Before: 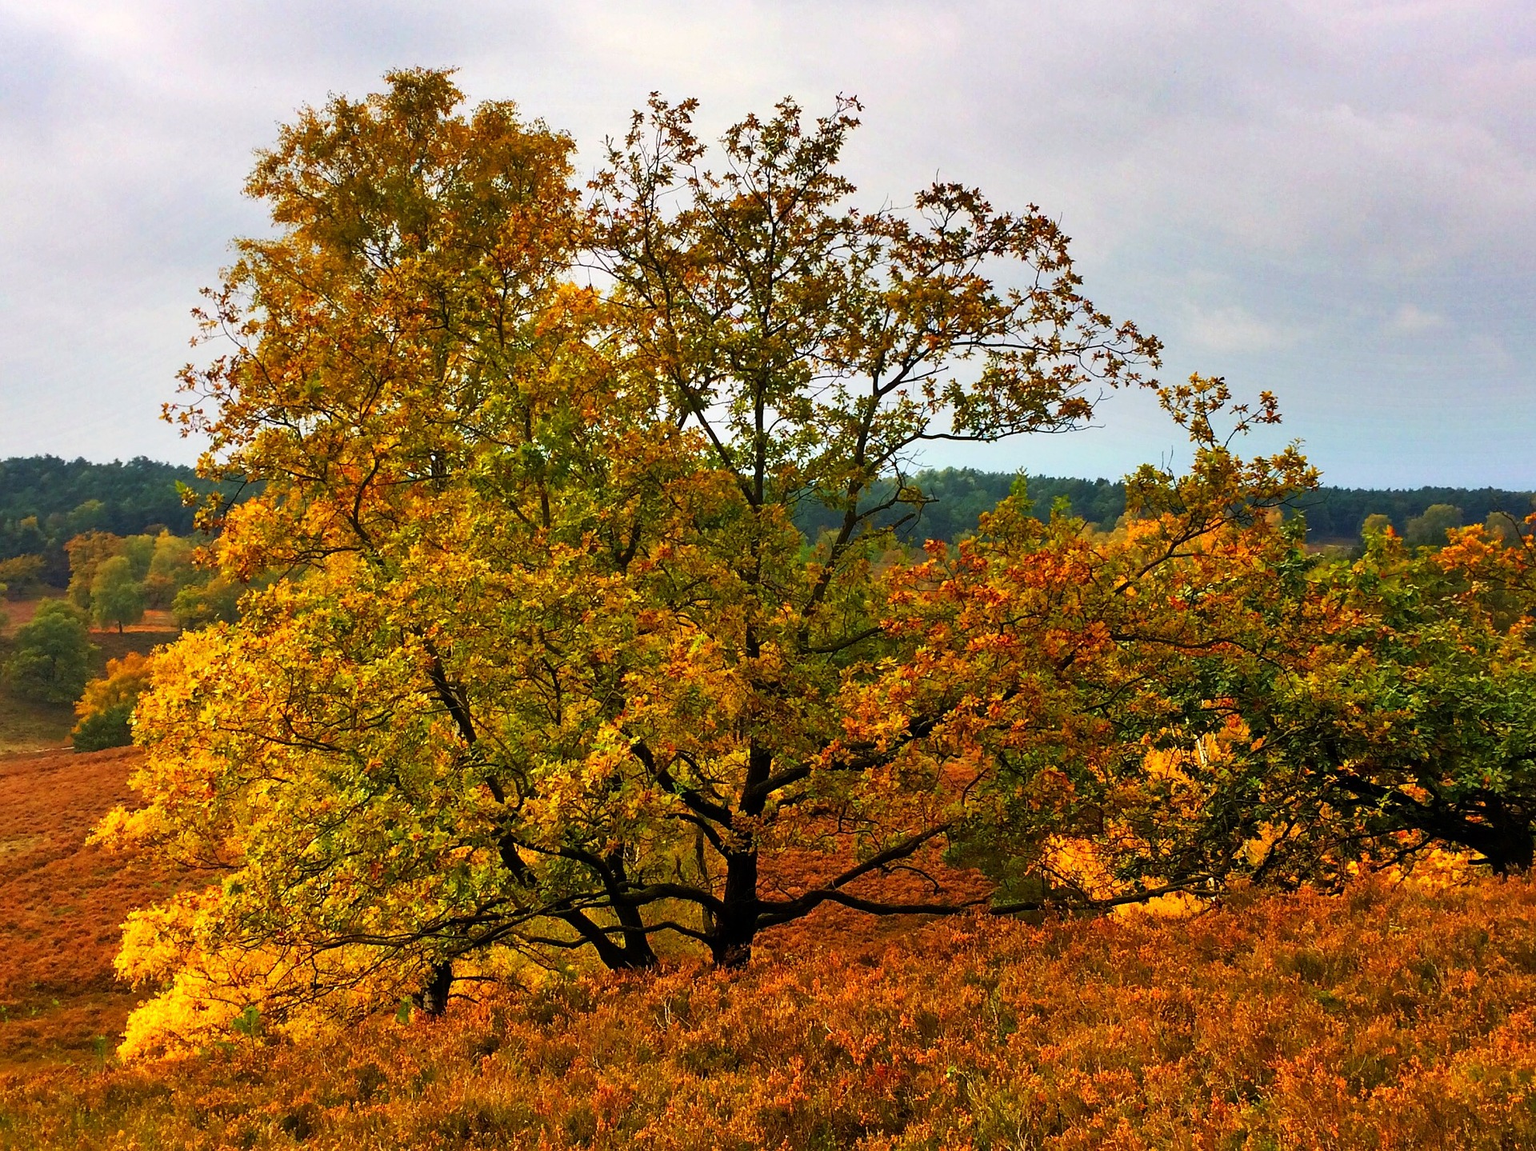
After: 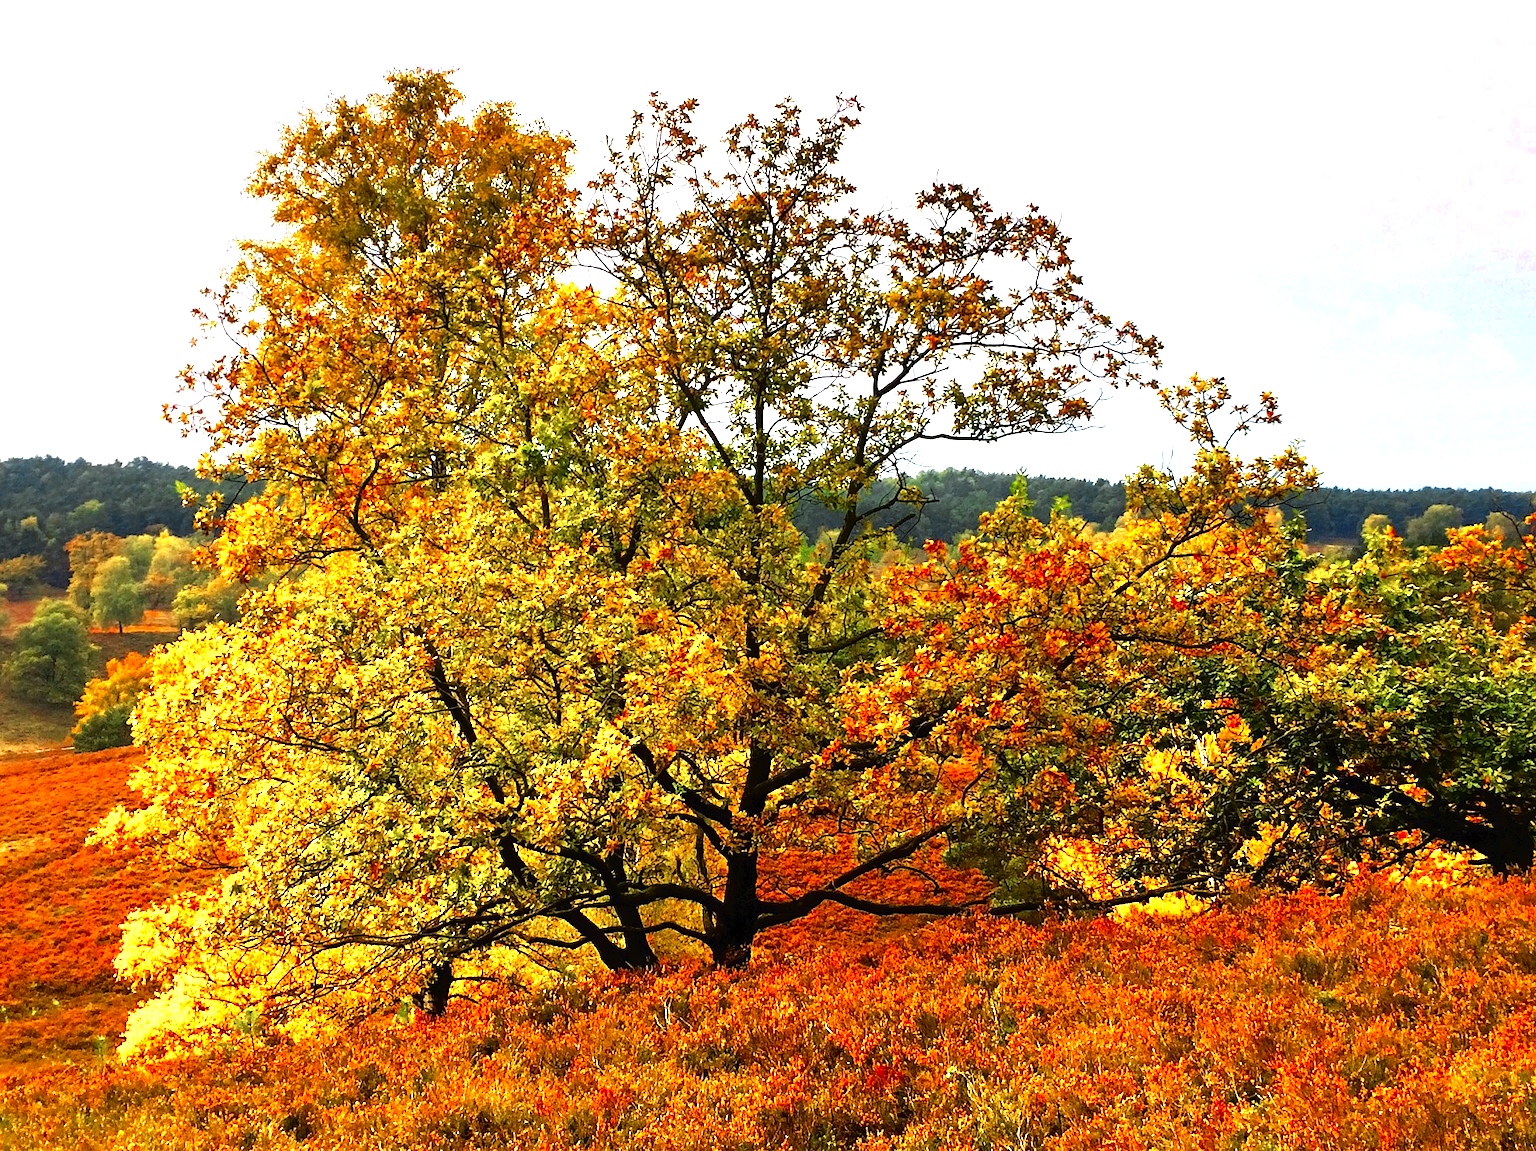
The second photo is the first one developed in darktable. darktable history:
color zones: curves: ch0 [(0.004, 0.305) (0.261, 0.623) (0.389, 0.399) (0.708, 0.571) (0.947, 0.34)]; ch1 [(0.025, 0.645) (0.229, 0.584) (0.326, 0.551) (0.484, 0.262) (0.757, 0.643)]
tone curve: curves: ch0 [(0, 0) (0.003, 0.022) (0.011, 0.027) (0.025, 0.038) (0.044, 0.056) (0.069, 0.081) (0.1, 0.11) (0.136, 0.145) (0.177, 0.185) (0.224, 0.229) (0.277, 0.278) (0.335, 0.335) (0.399, 0.399) (0.468, 0.468) (0.543, 0.543) (0.623, 0.623) (0.709, 0.705) (0.801, 0.793) (0.898, 0.887) (1, 1)], color space Lab, linked channels, preserve colors none
tone equalizer: -8 EV -1.06 EV, -7 EV -0.972 EV, -6 EV -0.853 EV, -5 EV -0.574 EV, -3 EV 0.549 EV, -2 EV 0.877 EV, -1 EV 1 EV, +0 EV 1.07 EV
